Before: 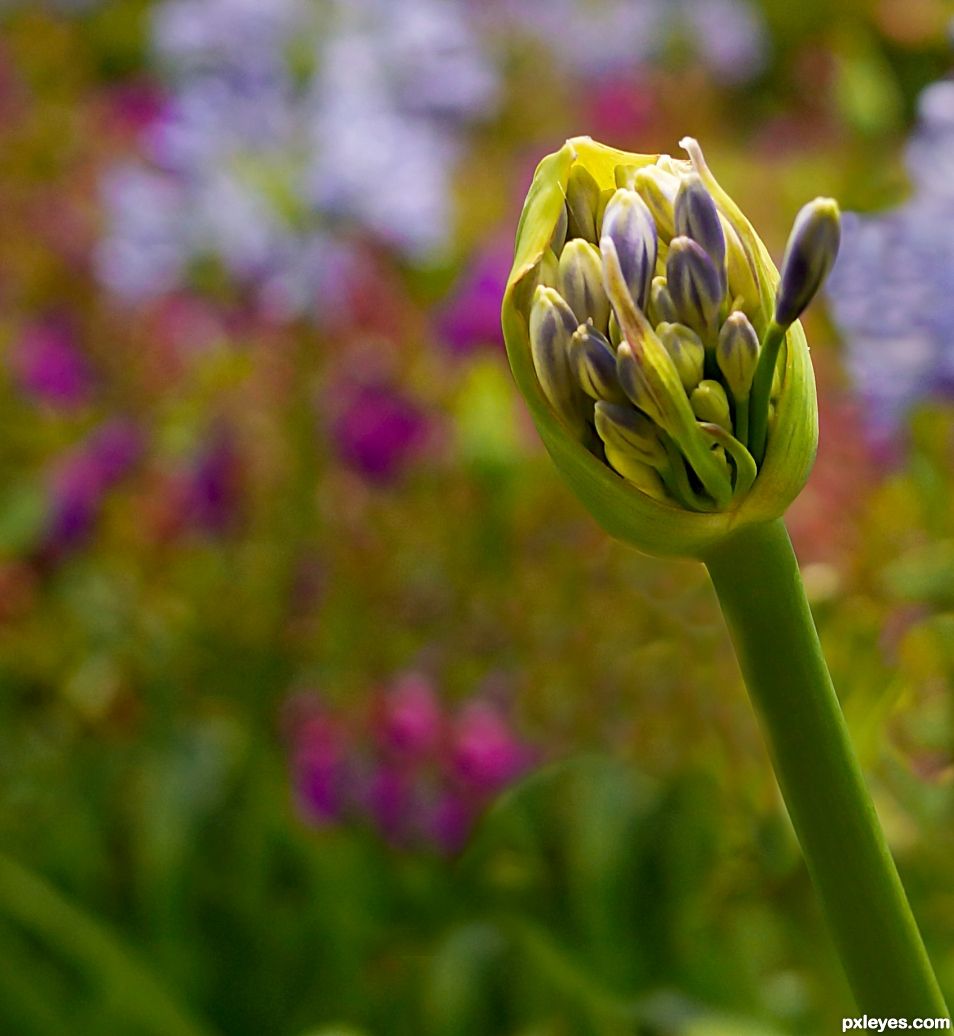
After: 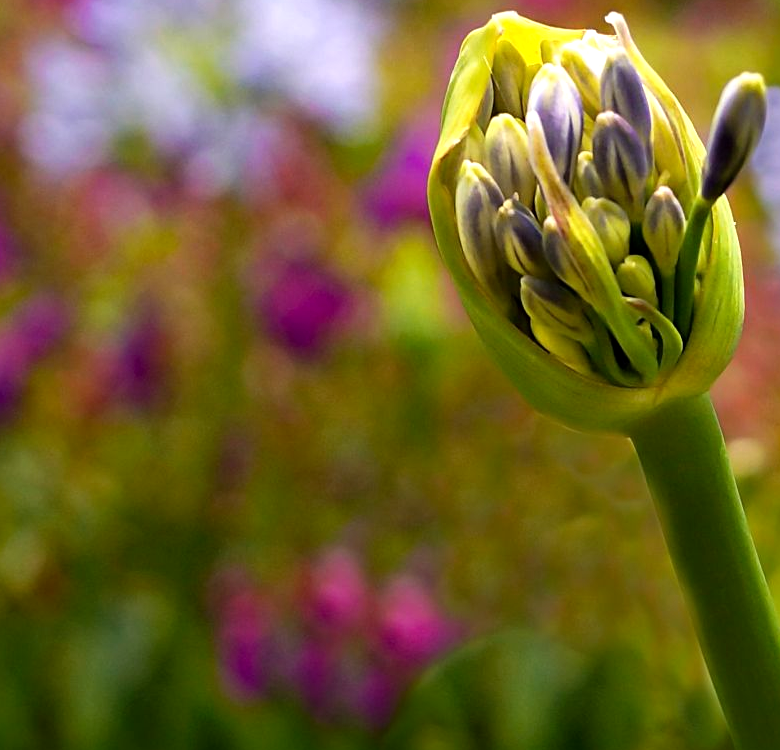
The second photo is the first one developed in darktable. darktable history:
crop: left 7.791%, top 12.112%, right 10.357%, bottom 15.437%
exposure: black level correction 0.001, exposure -0.199 EV, compensate highlight preservation false
tone equalizer: -8 EV -0.788 EV, -7 EV -0.667 EV, -6 EV -0.562 EV, -5 EV -0.406 EV, -3 EV 0.391 EV, -2 EV 0.6 EV, -1 EV 0.69 EV, +0 EV 0.737 EV
